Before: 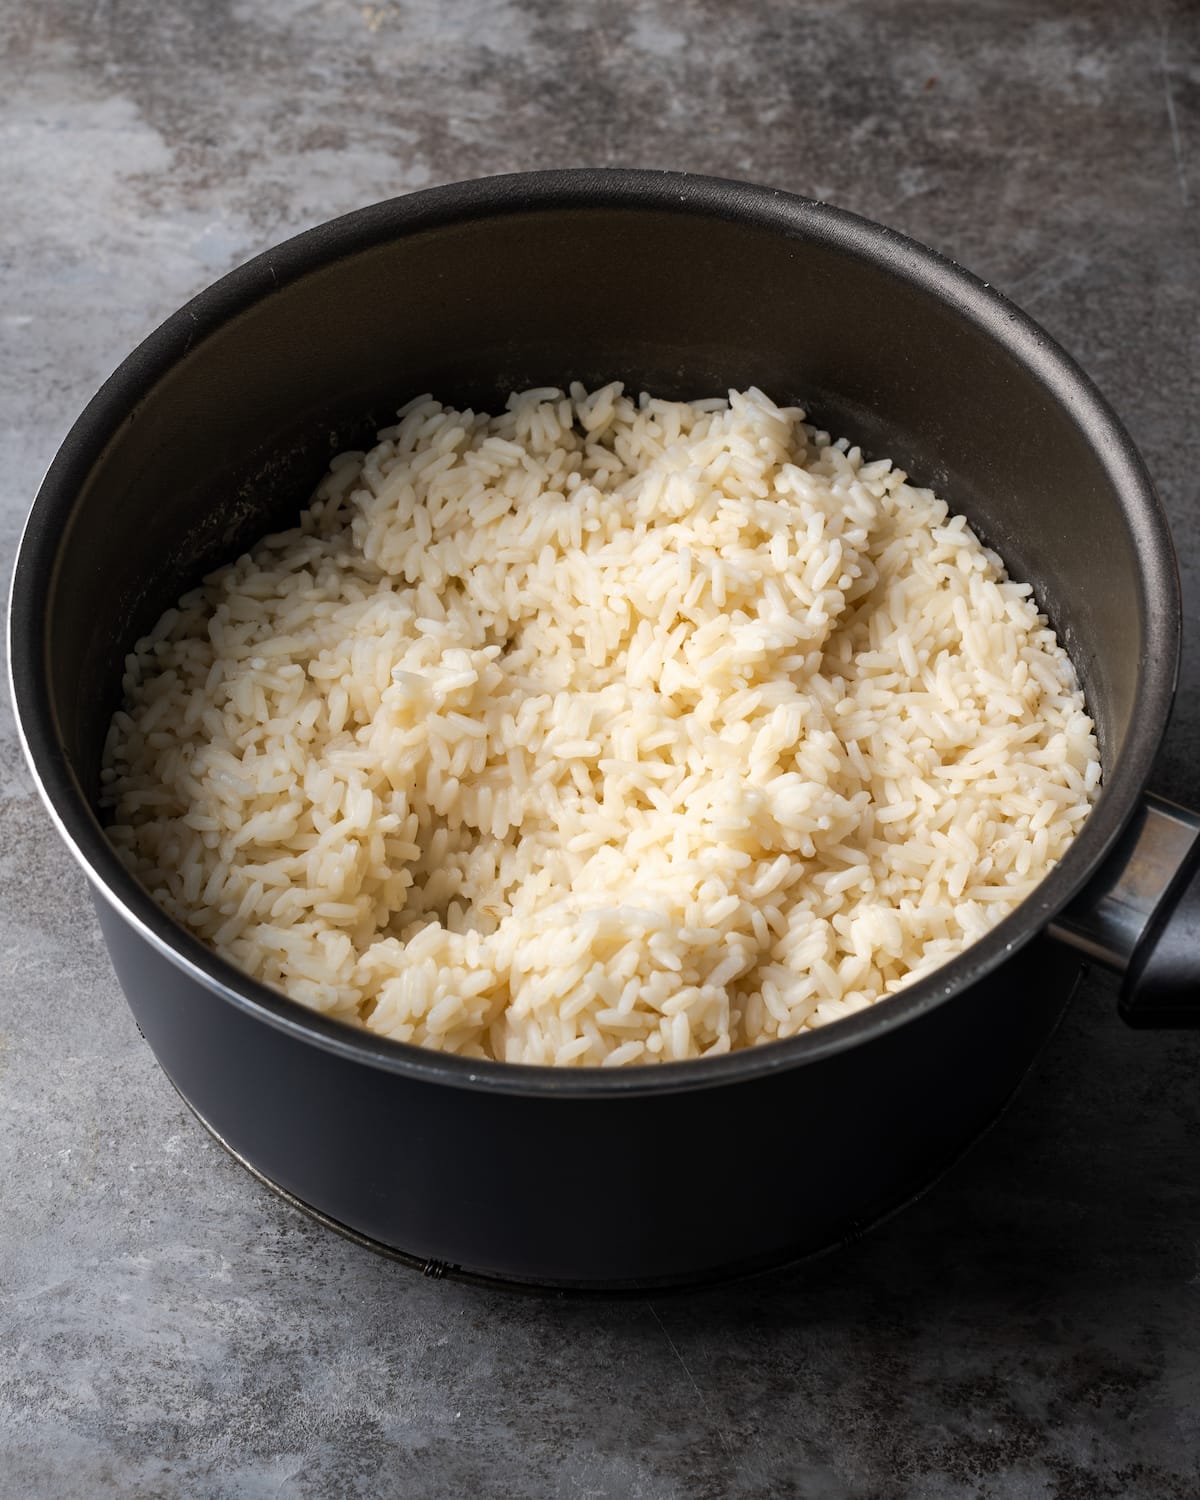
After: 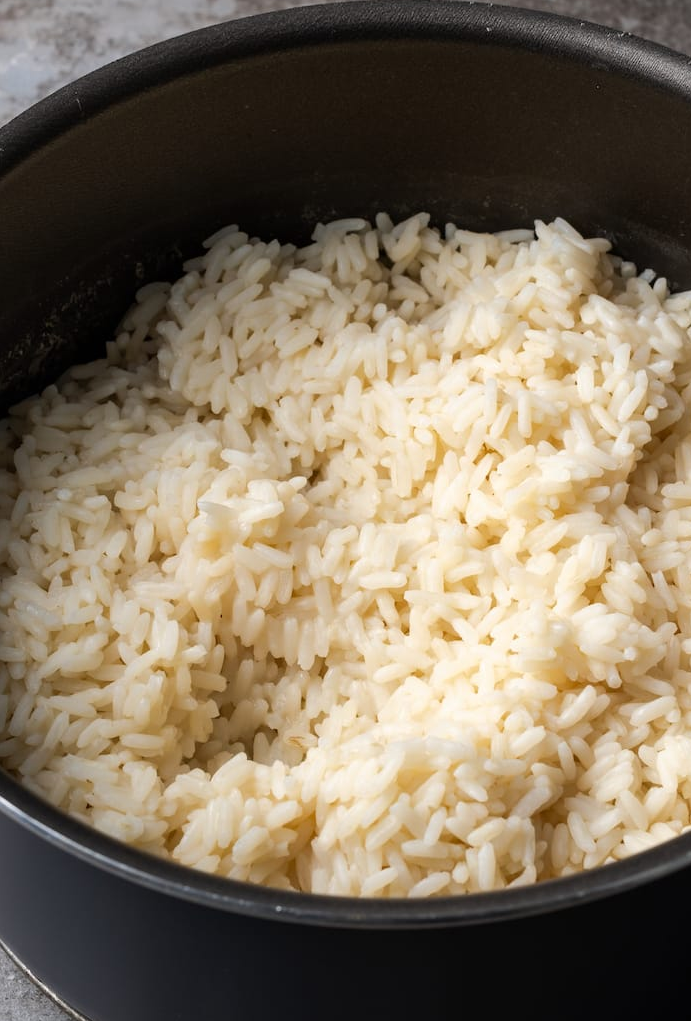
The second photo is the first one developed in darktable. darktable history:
tone equalizer: on, module defaults
crop: left 16.245%, top 11.321%, right 26.112%, bottom 20.553%
